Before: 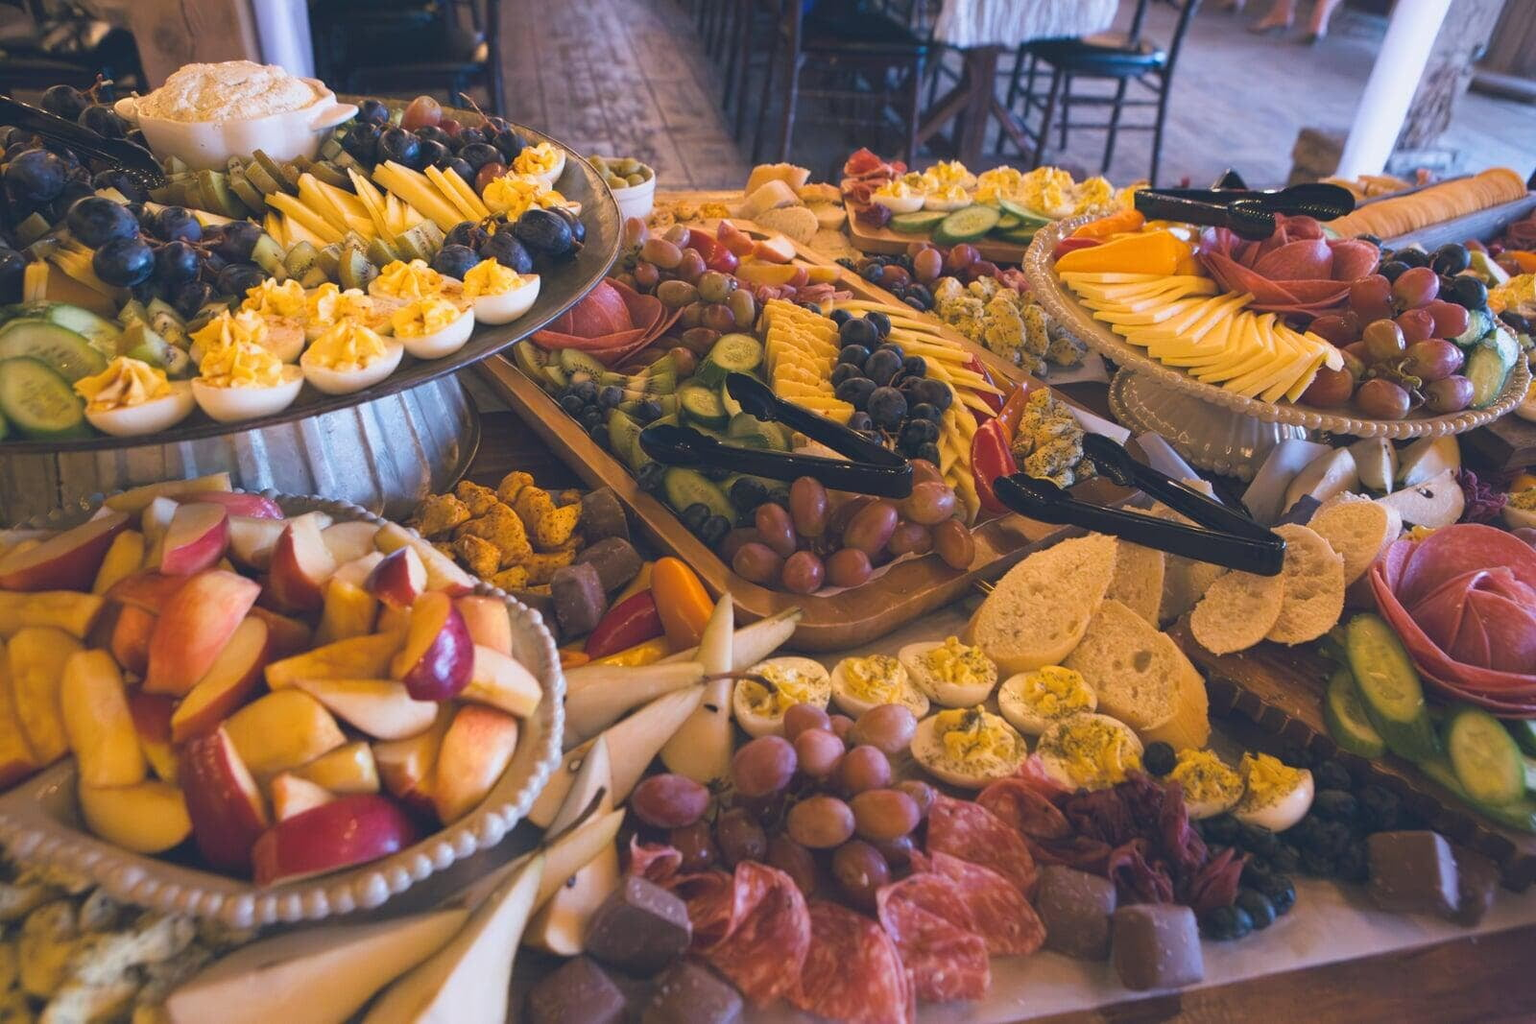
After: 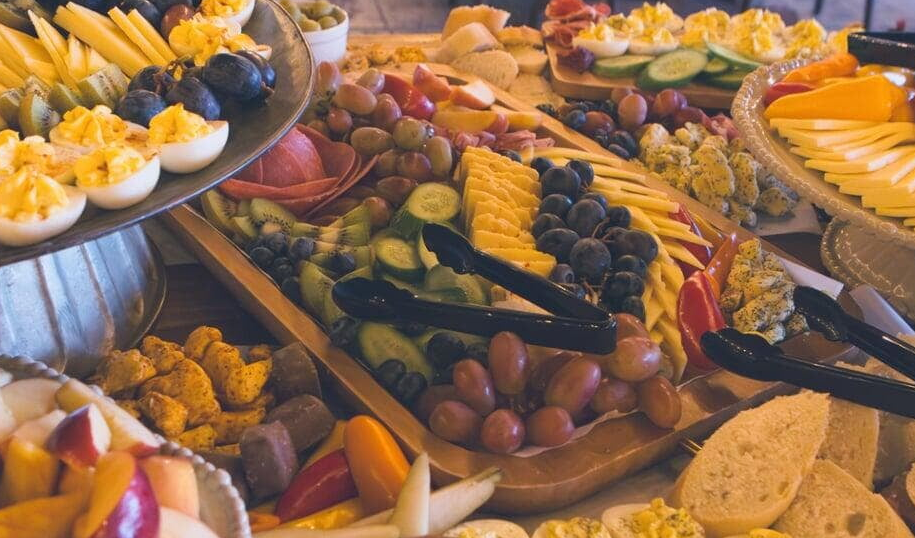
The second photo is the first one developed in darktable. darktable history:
base curve: curves: ch0 [(0, 0) (0.283, 0.295) (1, 1)], preserve colors none
crop: left 20.932%, top 15.471%, right 21.848%, bottom 34.081%
